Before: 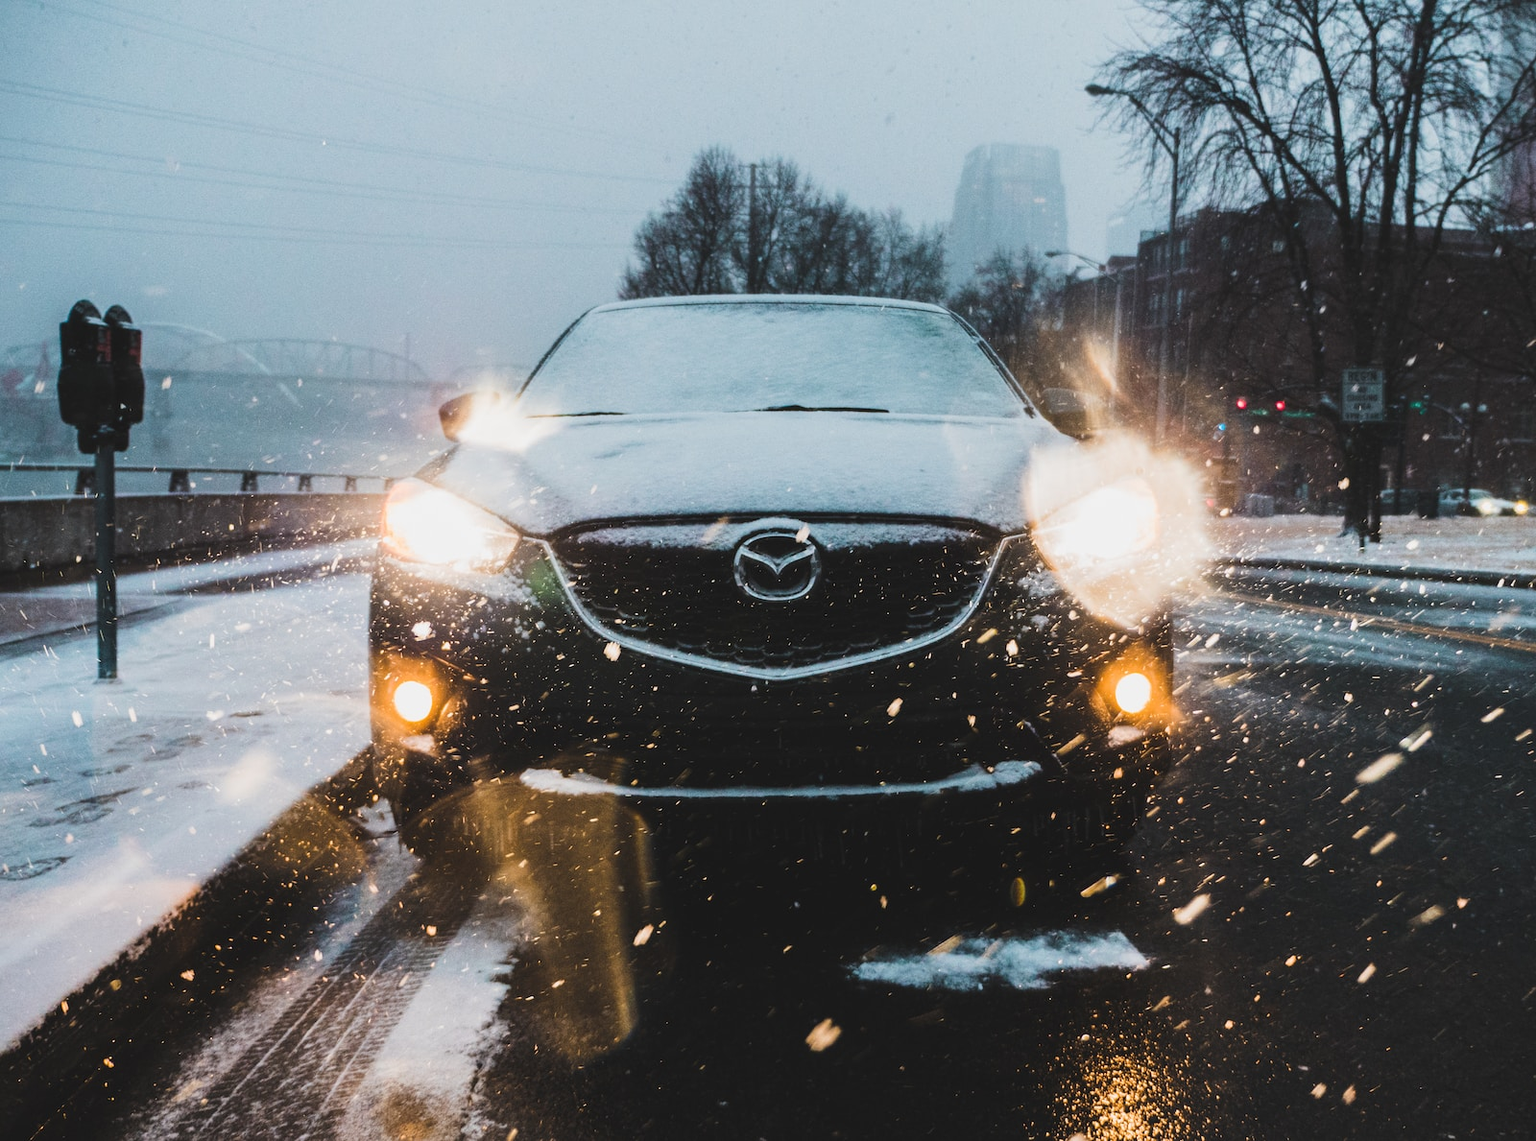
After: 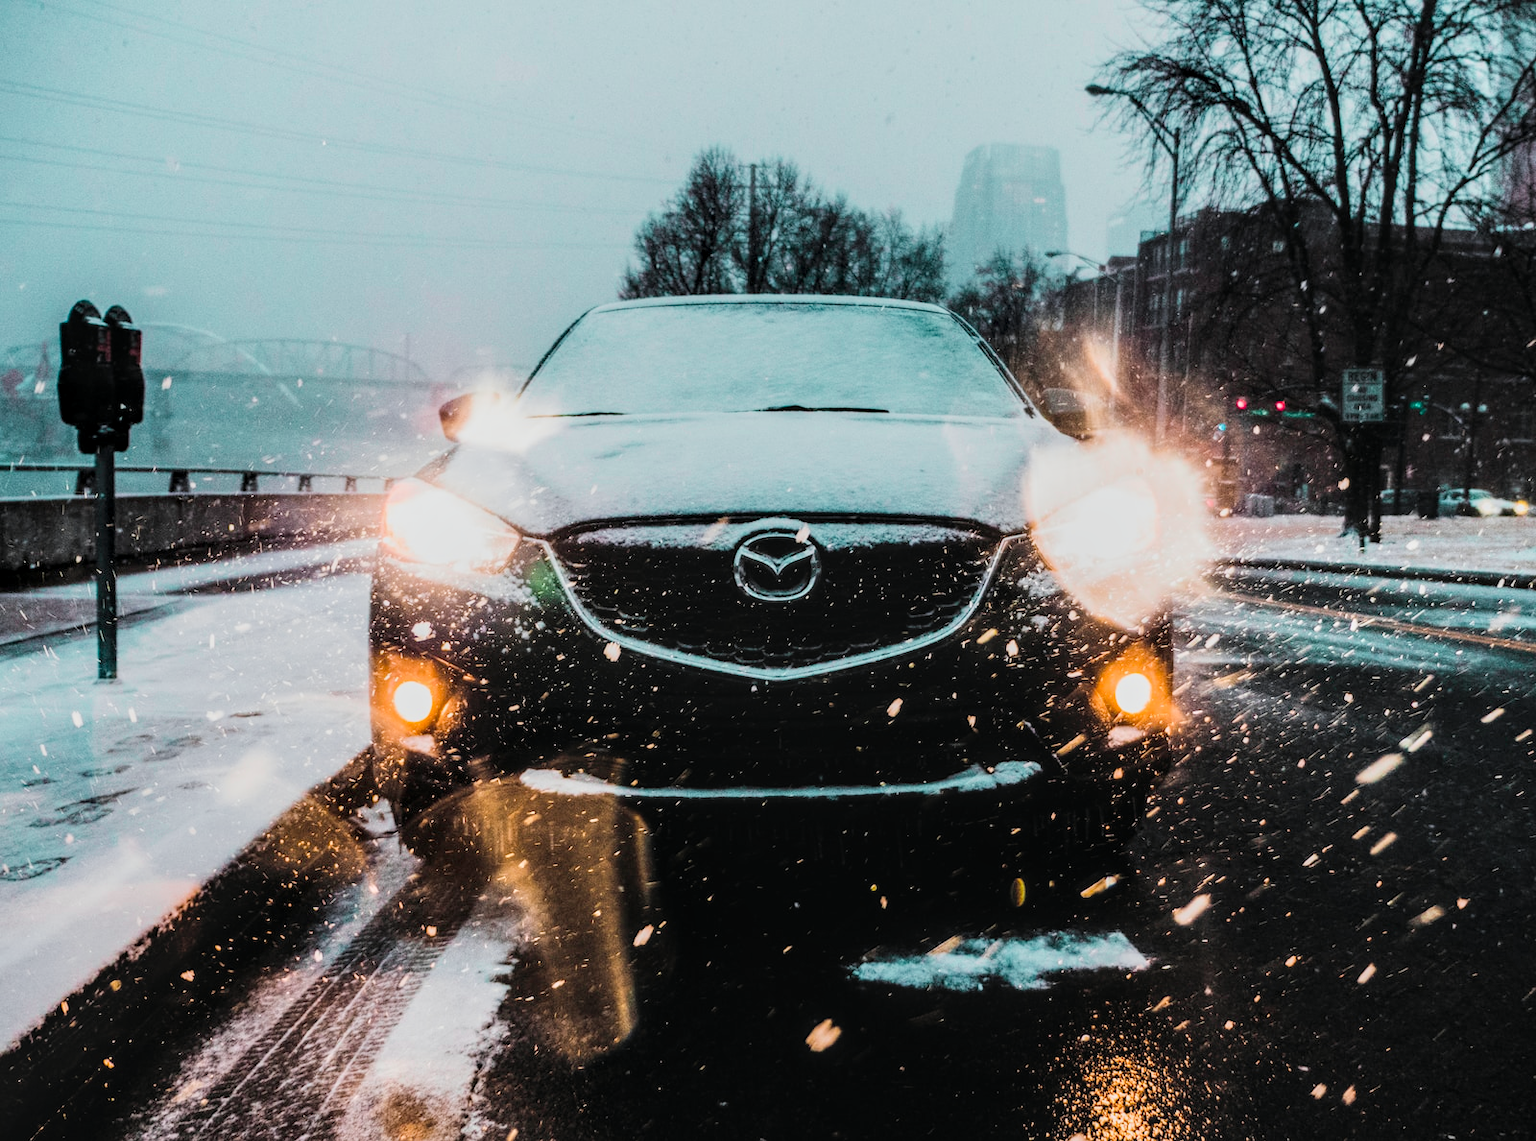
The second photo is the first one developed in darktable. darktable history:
filmic rgb: black relative exposure -9.22 EV, white relative exposure 6.77 EV, hardness 3.07, contrast 1.05
local contrast: detail 130%
tone curve: curves: ch0 [(0, 0) (0.051, 0.047) (0.102, 0.099) (0.236, 0.249) (0.429, 0.473) (0.67, 0.755) (0.875, 0.948) (1, 0.985)]; ch1 [(0, 0) (0.339, 0.298) (0.402, 0.363) (0.453, 0.413) (0.485, 0.469) (0.494, 0.493) (0.504, 0.502) (0.515, 0.526) (0.563, 0.591) (0.597, 0.639) (0.834, 0.888) (1, 1)]; ch2 [(0, 0) (0.362, 0.353) (0.425, 0.439) (0.501, 0.501) (0.537, 0.538) (0.58, 0.59) (0.642, 0.669) (0.773, 0.856) (1, 1)], color space Lab, independent channels, preserve colors none
